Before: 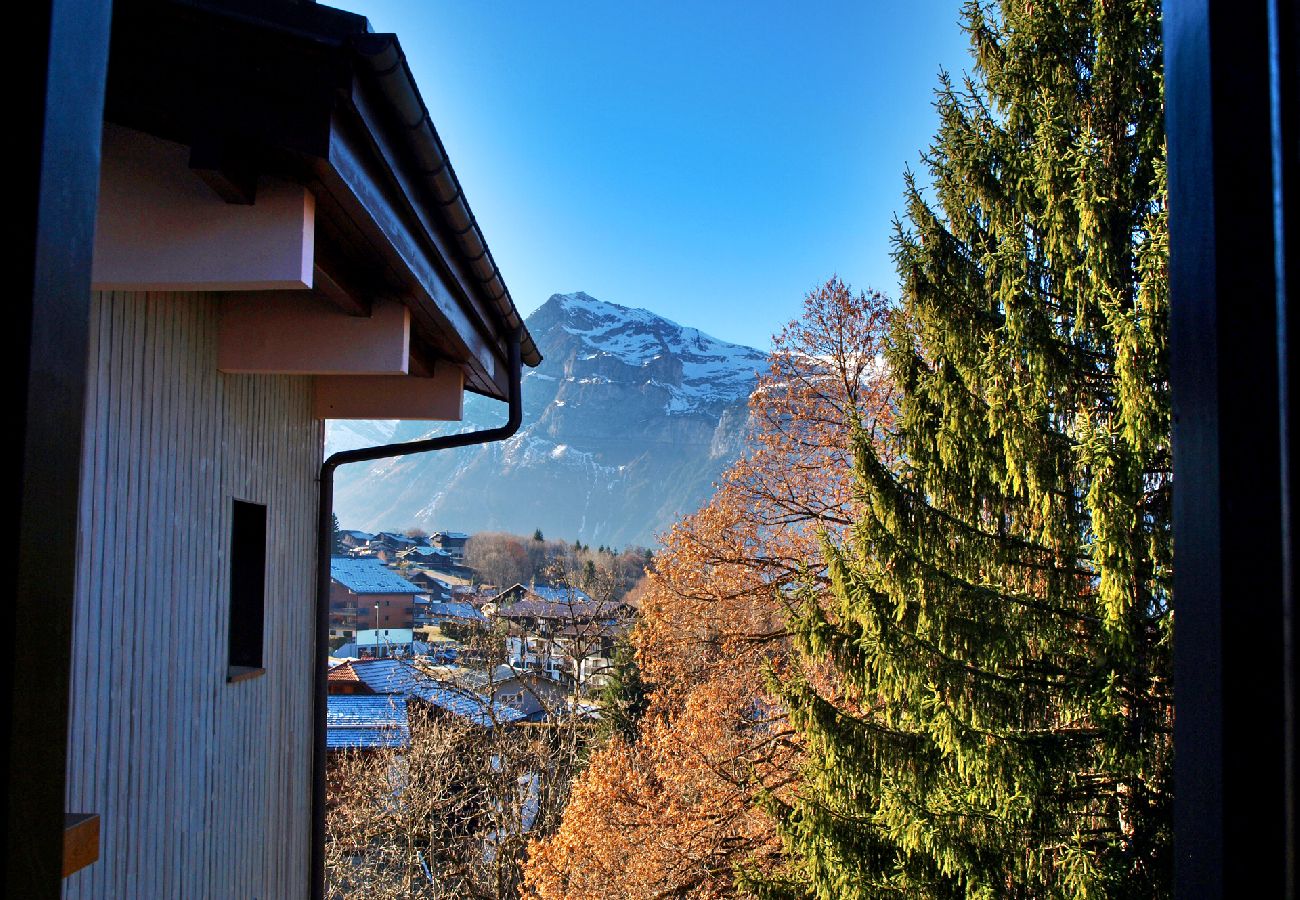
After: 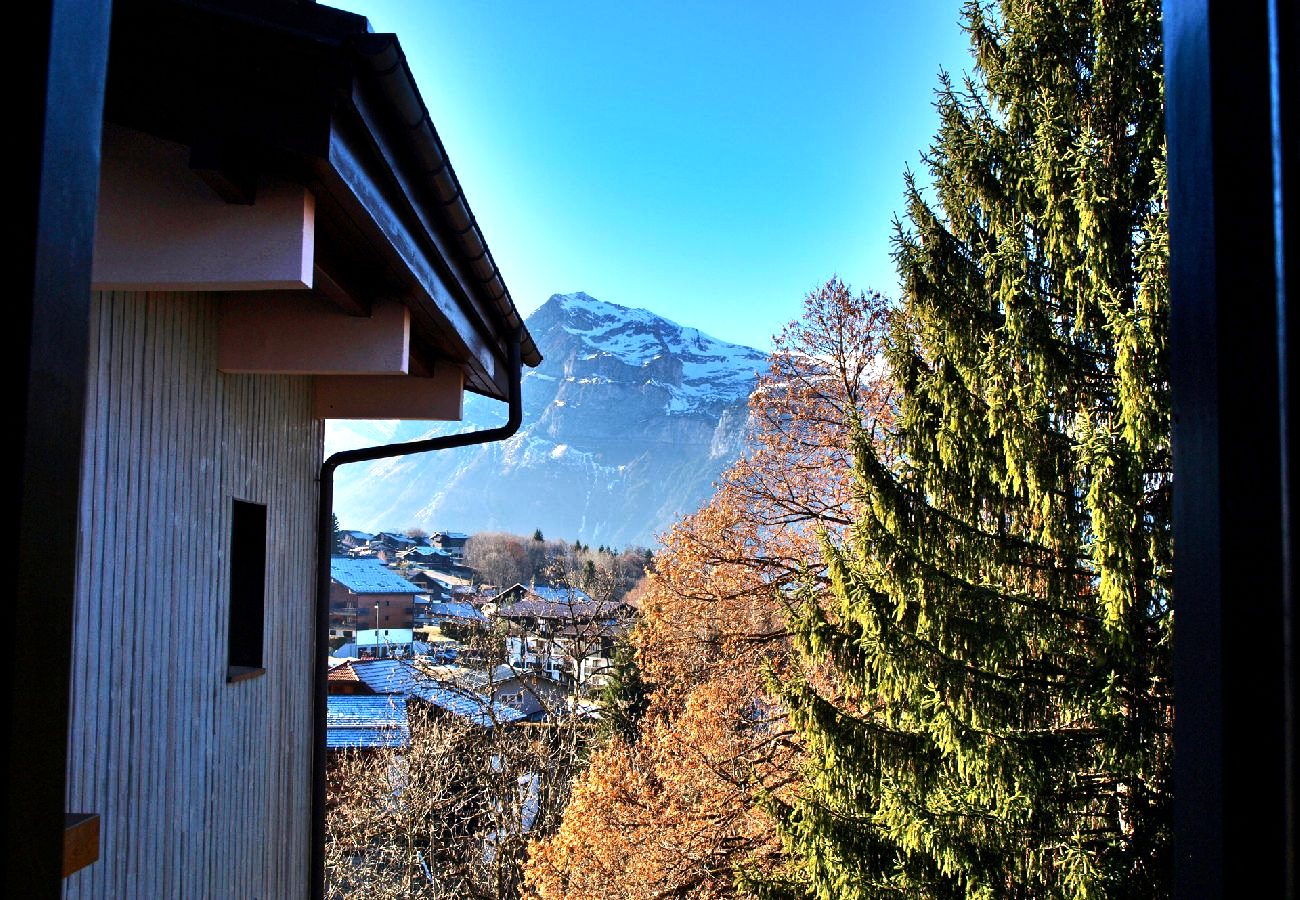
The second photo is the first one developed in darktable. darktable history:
white balance: red 0.983, blue 1.036
tone equalizer: -8 EV -0.75 EV, -7 EV -0.7 EV, -6 EV -0.6 EV, -5 EV -0.4 EV, -3 EV 0.4 EV, -2 EV 0.6 EV, -1 EV 0.7 EV, +0 EV 0.75 EV, edges refinement/feathering 500, mask exposure compensation -1.57 EV, preserve details no
